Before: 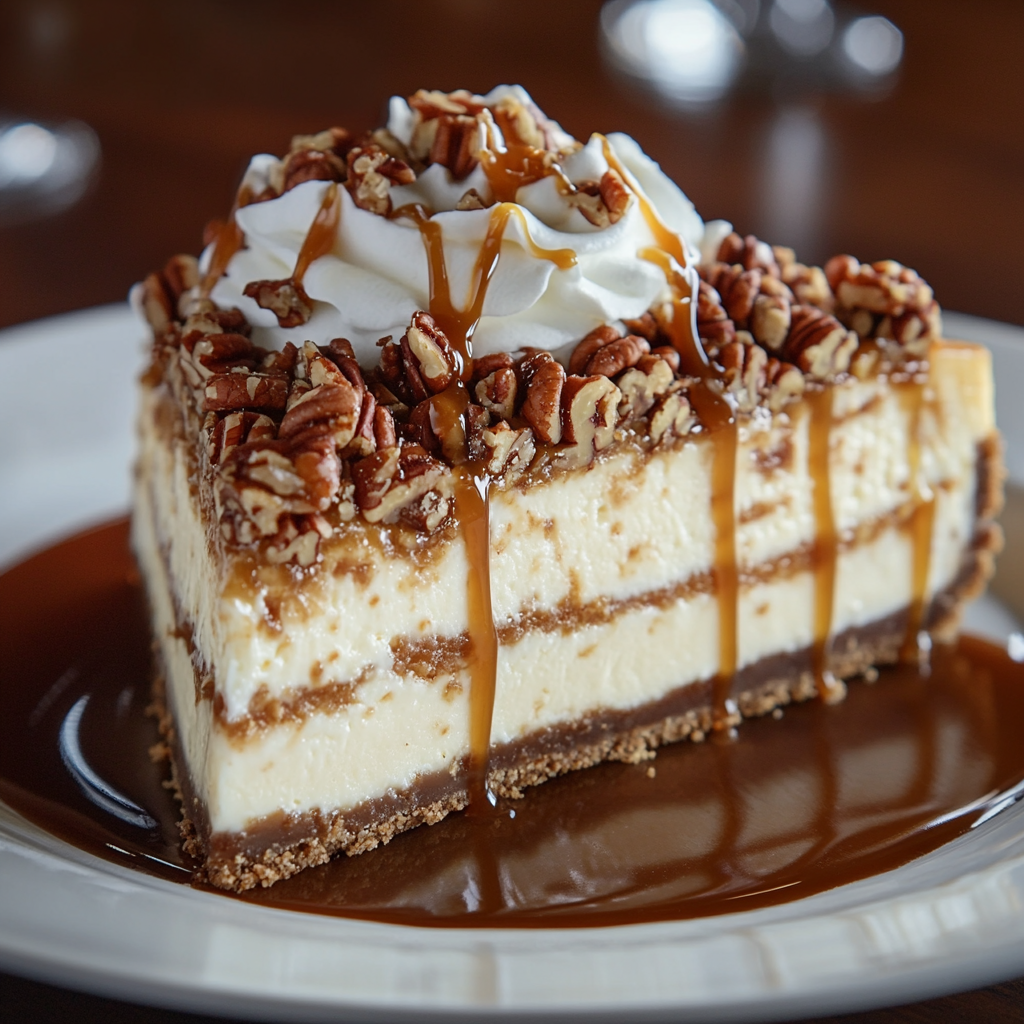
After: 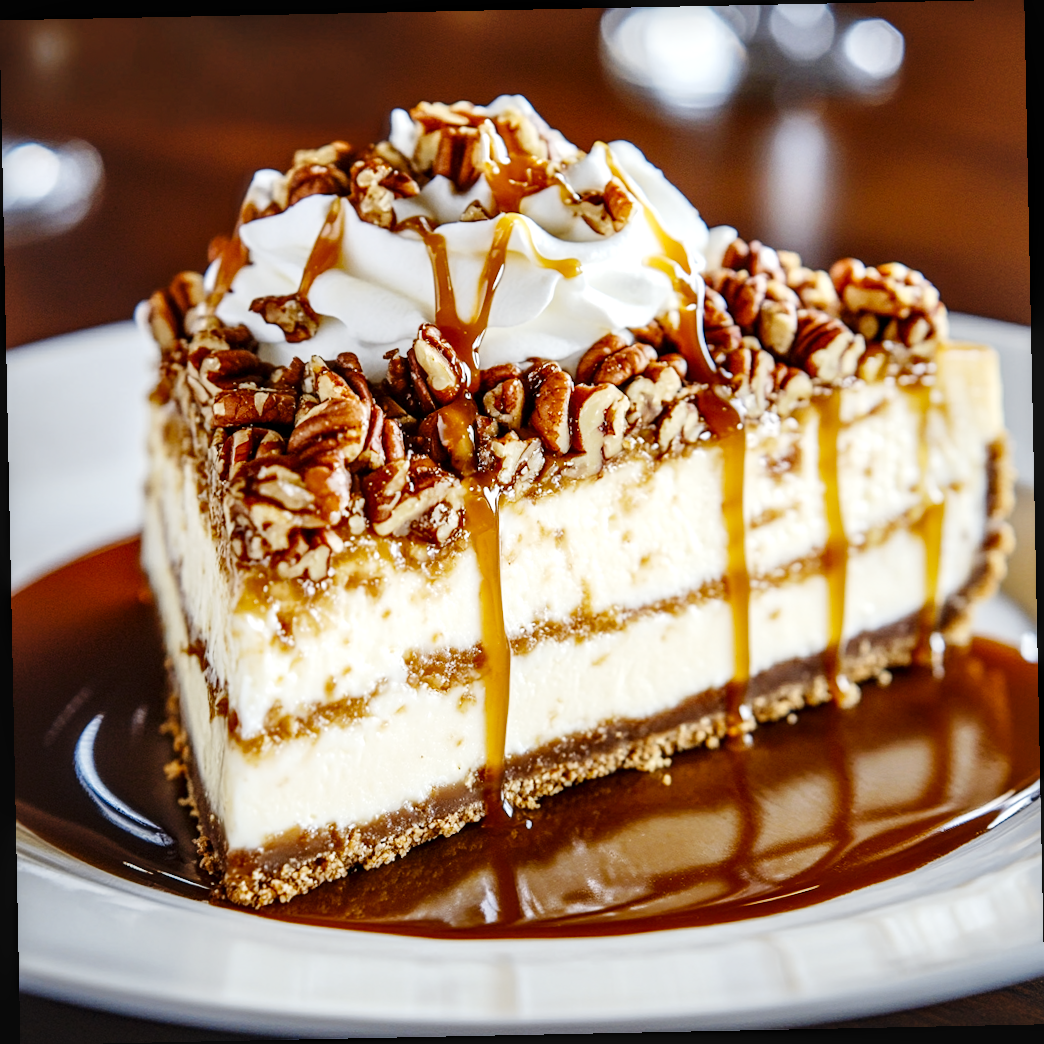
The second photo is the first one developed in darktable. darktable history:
color contrast: green-magenta contrast 0.8, blue-yellow contrast 1.1, unbound 0
exposure: black level correction 0.001, exposure 1.05 EV, compensate exposure bias true, compensate highlight preservation false
local contrast: highlights 25%, detail 130%
rotate and perspective: rotation -1.17°, automatic cropping off
base curve: curves: ch0 [(0, 0) (0.036, 0.025) (0.121, 0.166) (0.206, 0.329) (0.605, 0.79) (1, 1)], preserve colors none
